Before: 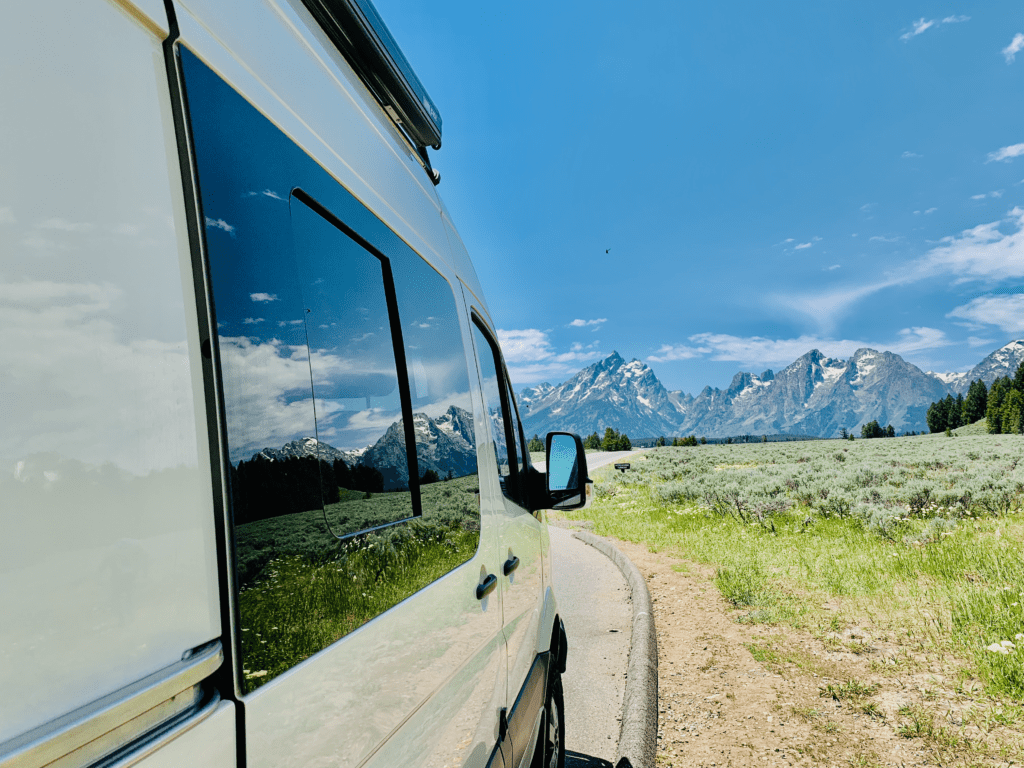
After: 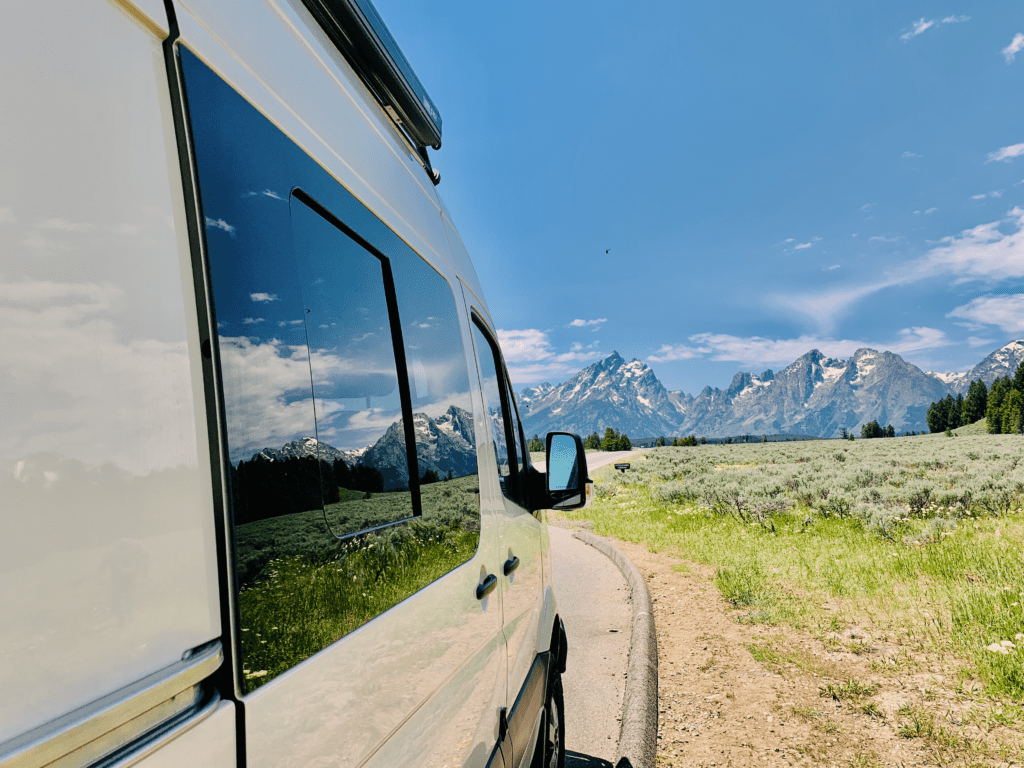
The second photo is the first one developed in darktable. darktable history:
color correction: highlights a* 5.73, highlights b* 4.78
